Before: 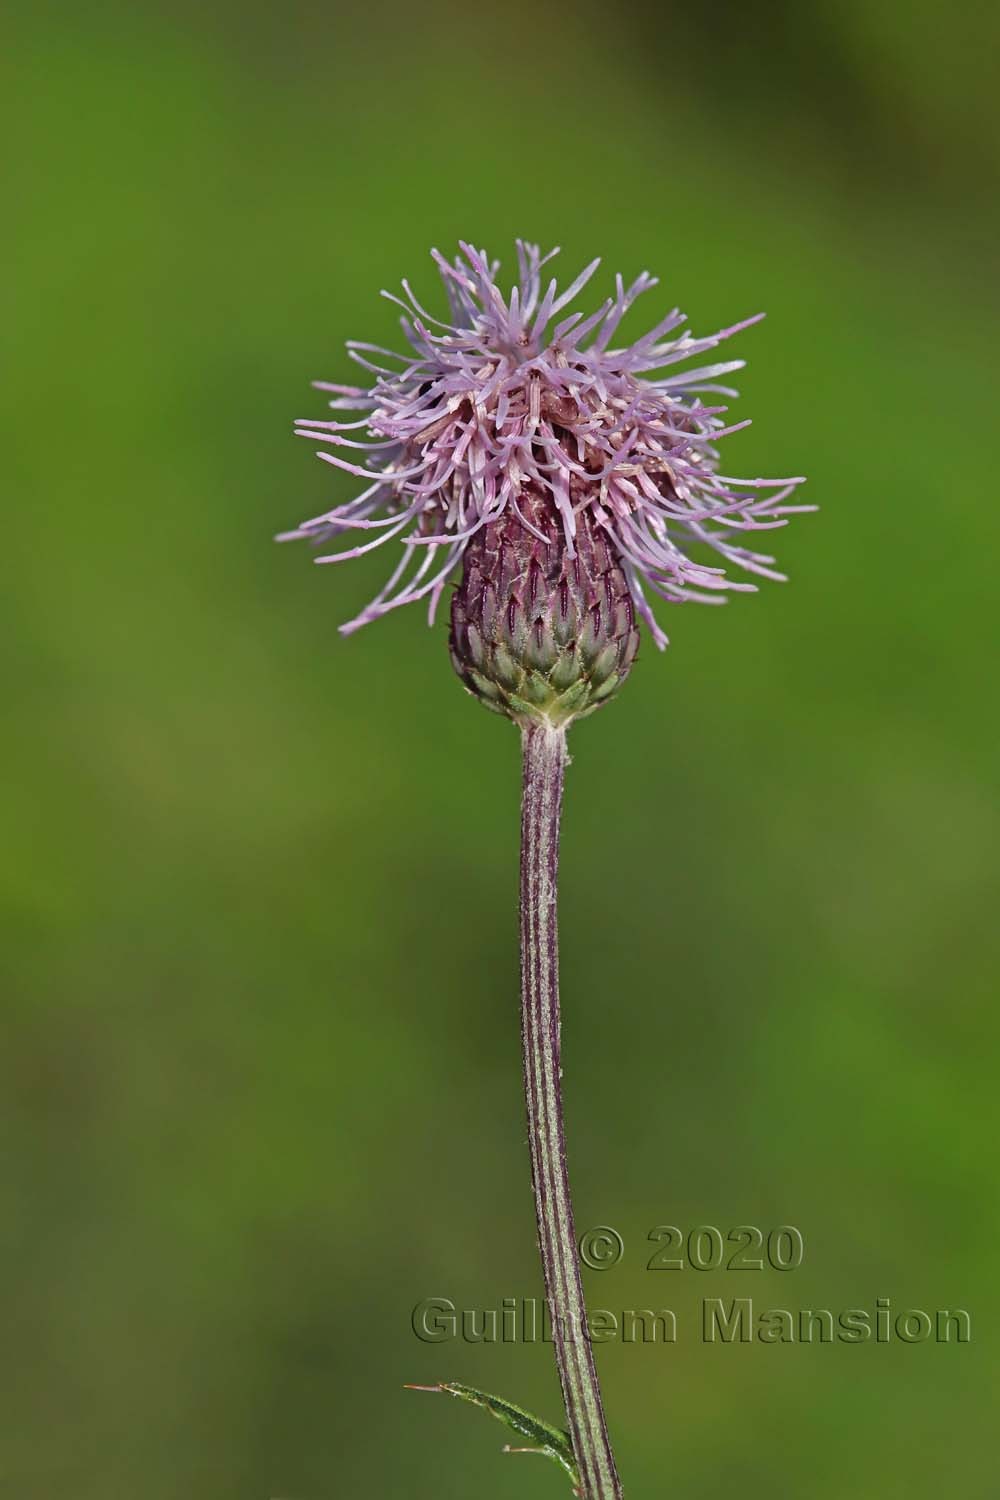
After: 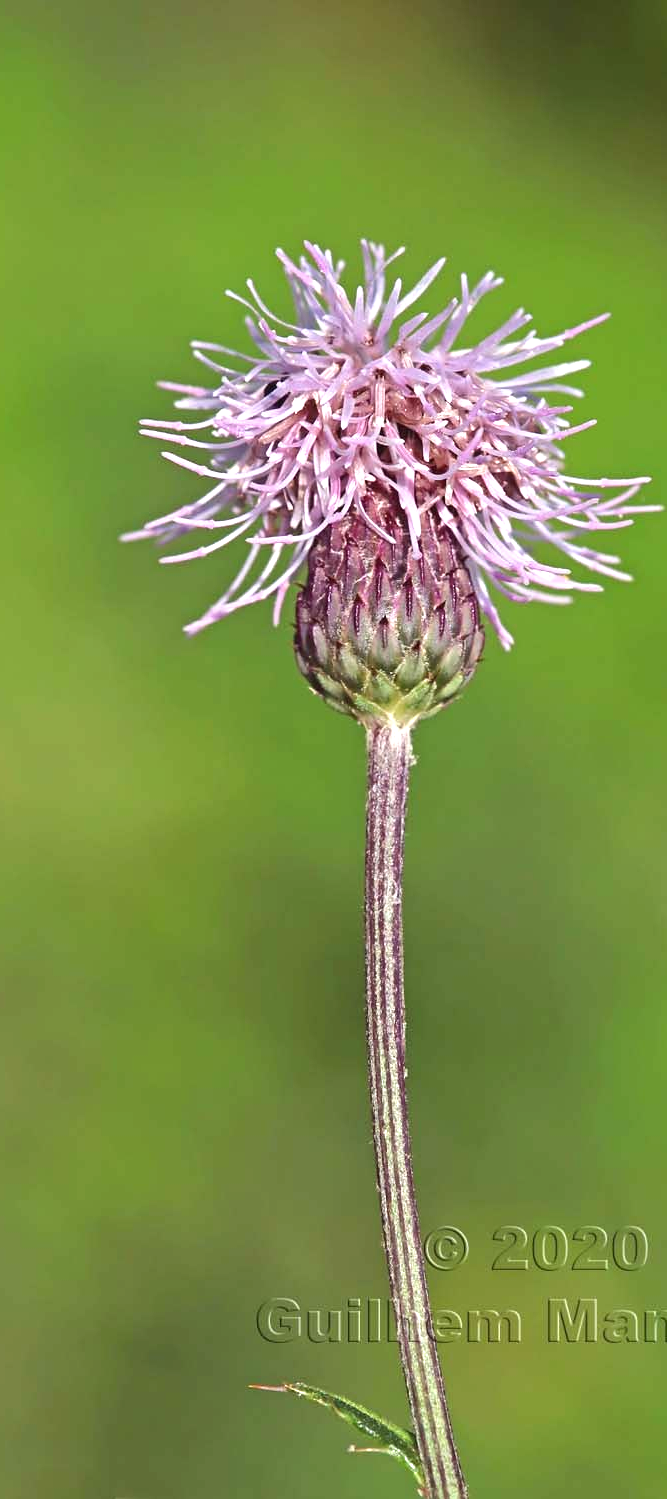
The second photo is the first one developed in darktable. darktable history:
exposure: black level correction 0, exposure 1 EV, compensate highlight preservation false
crop and rotate: left 15.519%, right 17.704%
